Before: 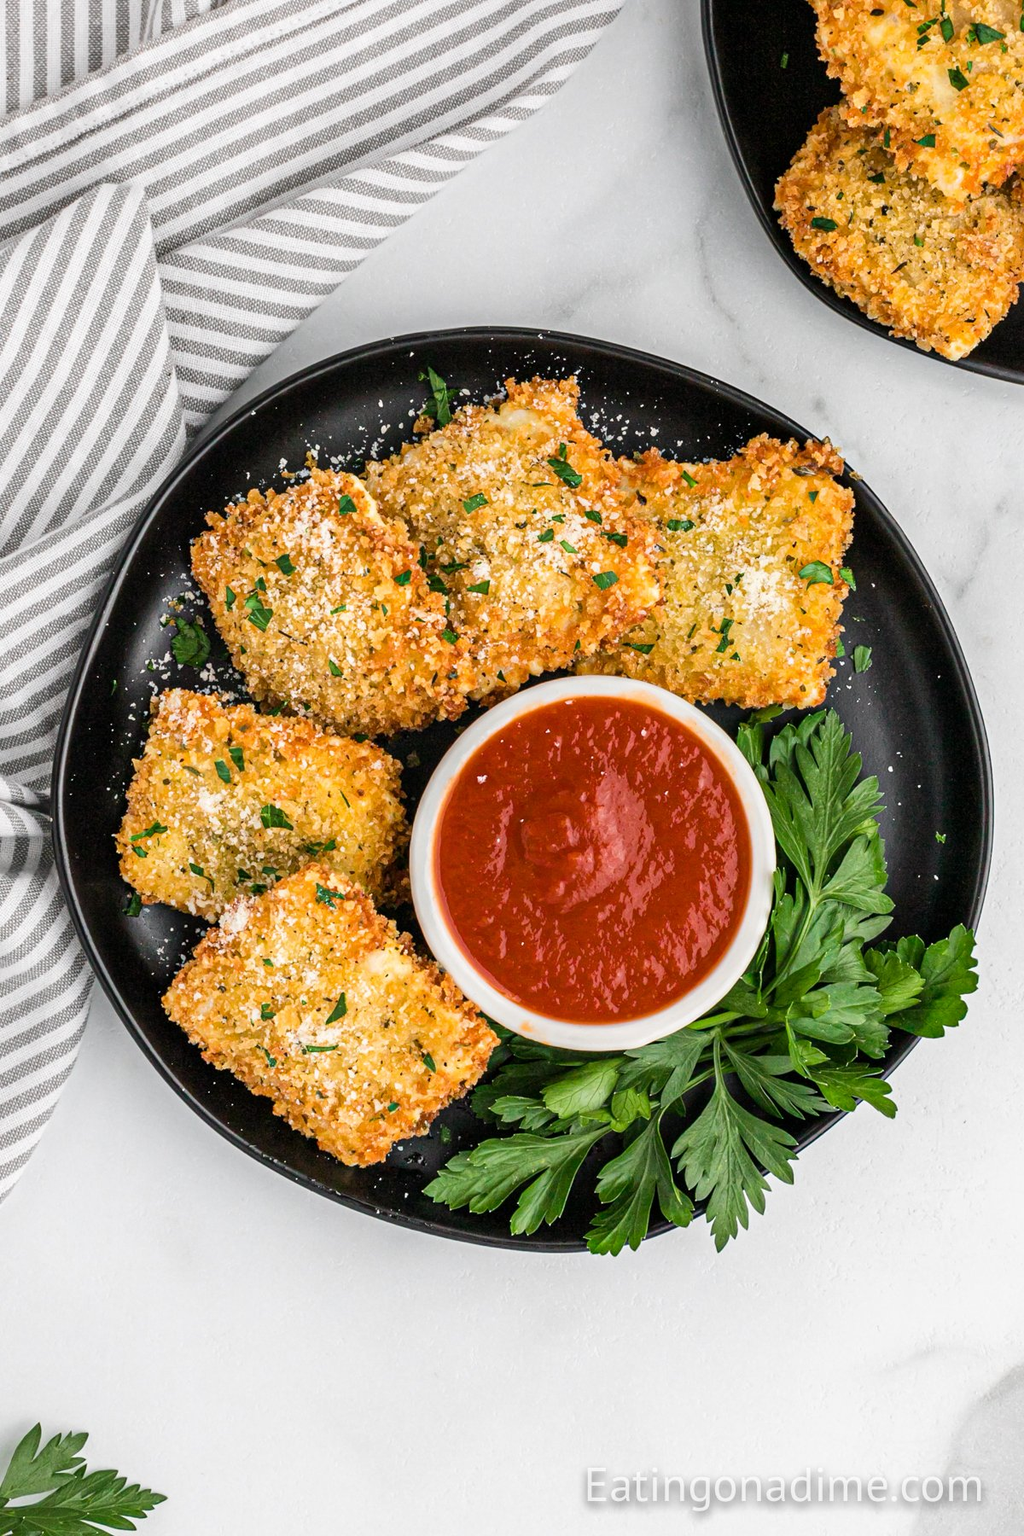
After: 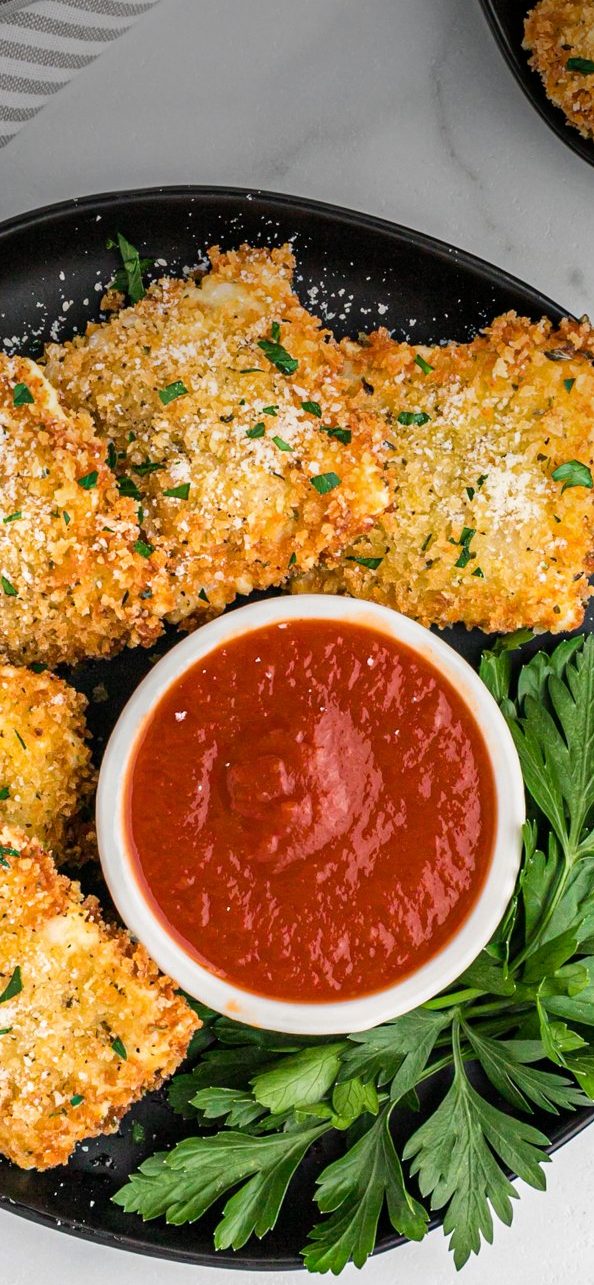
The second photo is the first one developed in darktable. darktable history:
vignetting: fall-off start 97.52%, fall-off radius 100%, brightness -0.574, saturation 0, center (-0.027, 0.404), width/height ratio 1.368, unbound false
crop: left 32.075%, top 10.976%, right 18.355%, bottom 17.596%
